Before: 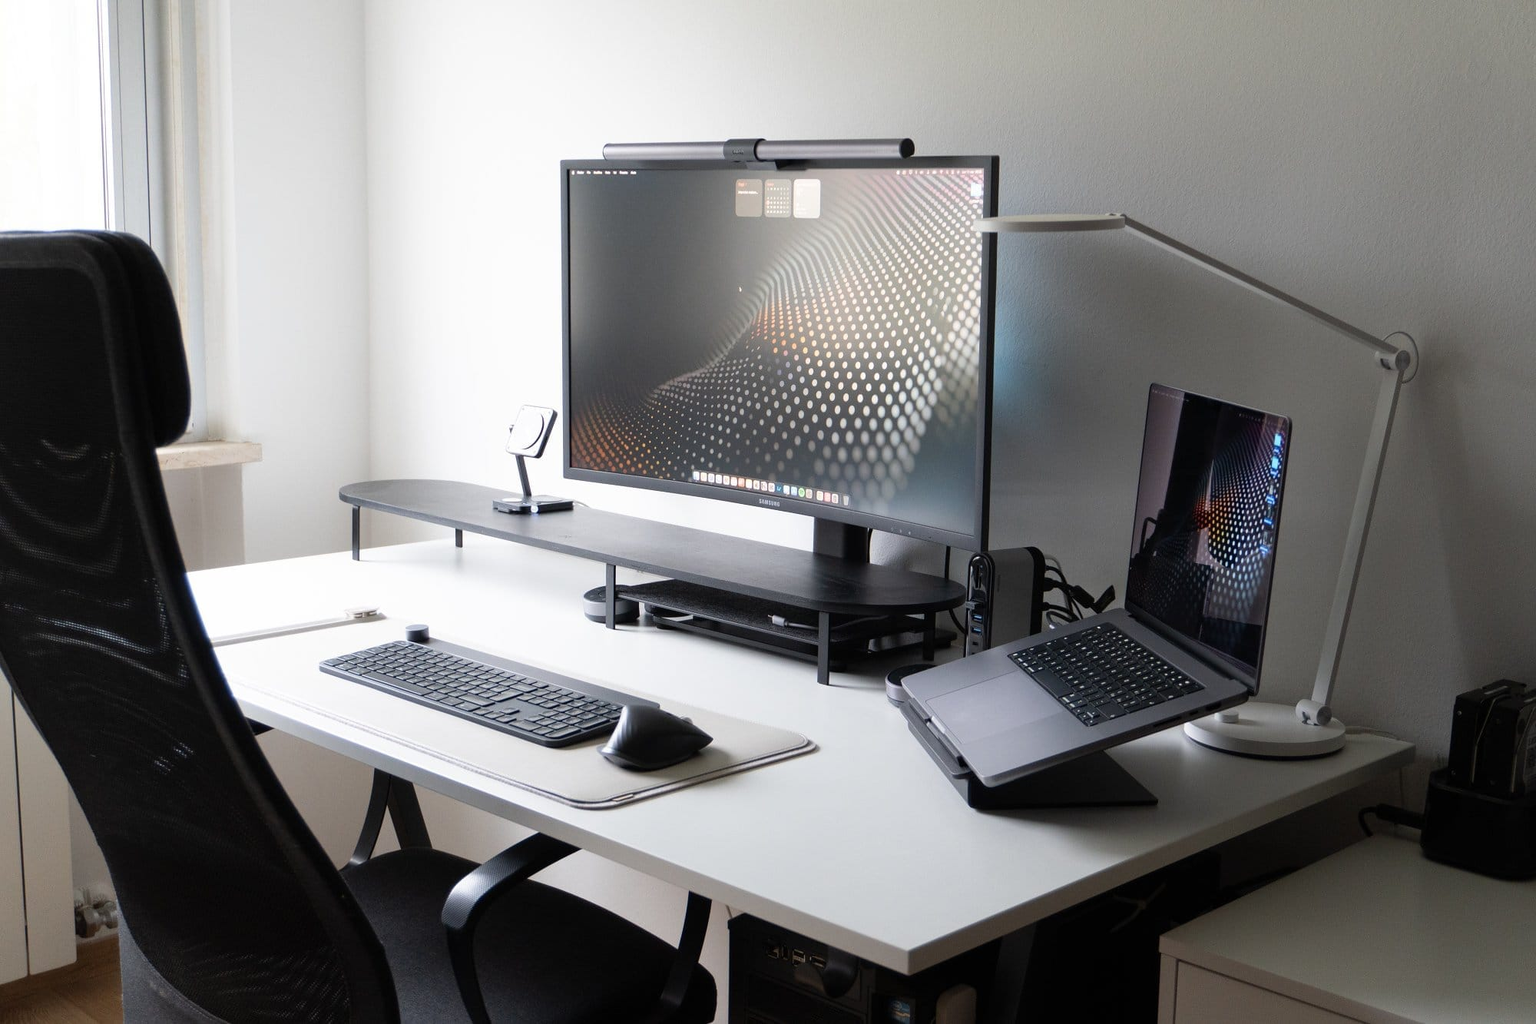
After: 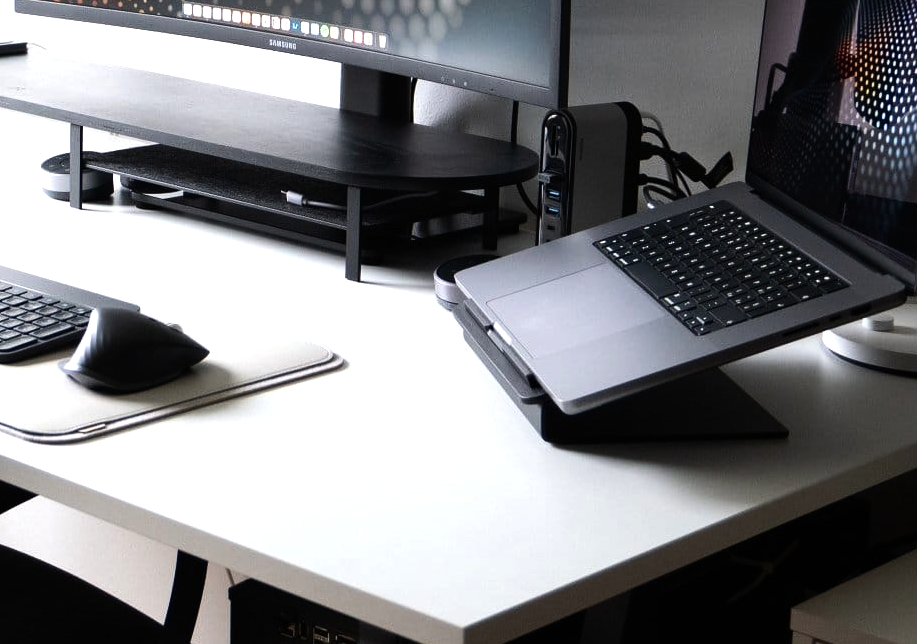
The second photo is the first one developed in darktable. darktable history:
tone equalizer: -8 EV -0.75 EV, -7 EV -0.7 EV, -6 EV -0.6 EV, -5 EV -0.4 EV, -3 EV 0.4 EV, -2 EV 0.6 EV, -1 EV 0.7 EV, +0 EV 0.75 EV, edges refinement/feathering 500, mask exposure compensation -1.57 EV, preserve details no
color balance rgb: global vibrance 10%
crop: left 35.976%, top 45.819%, right 18.162%, bottom 5.807%
